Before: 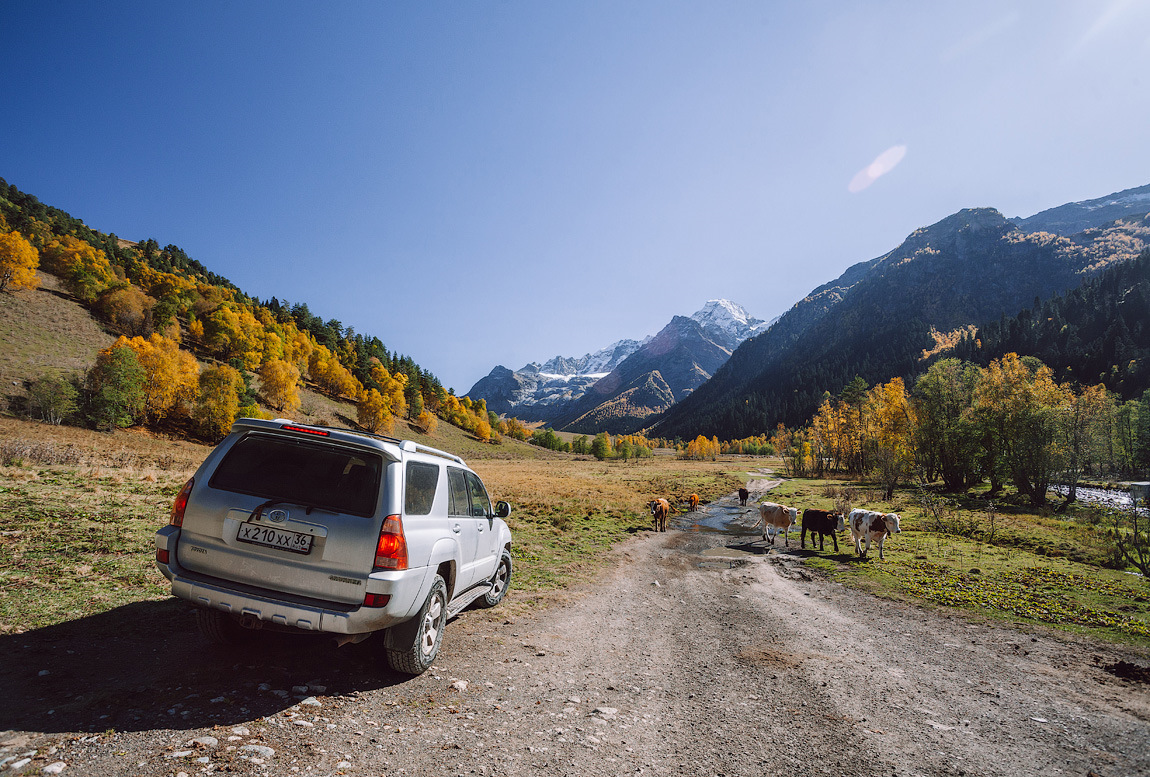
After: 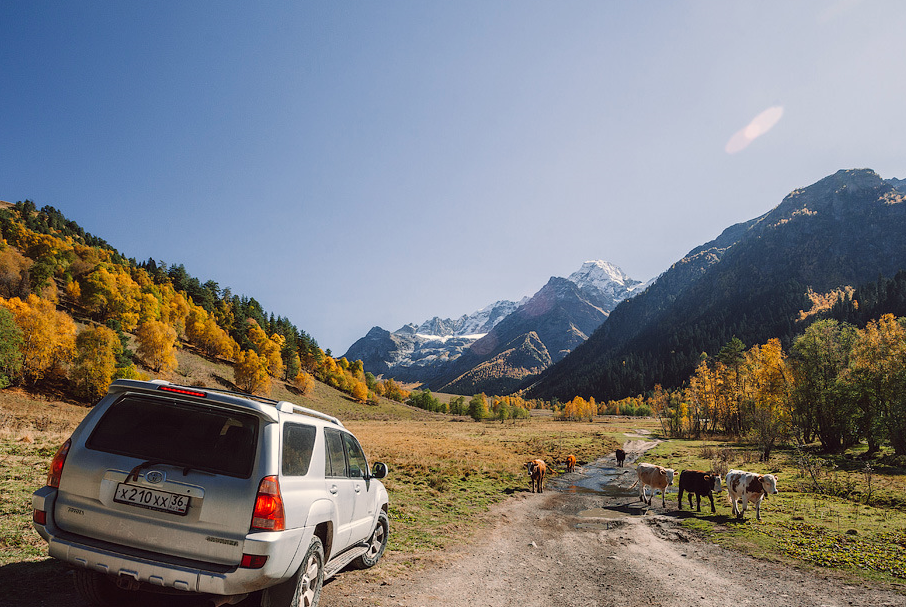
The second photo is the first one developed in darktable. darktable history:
white balance: red 1.045, blue 0.932
crop and rotate: left 10.77%, top 5.1%, right 10.41%, bottom 16.76%
